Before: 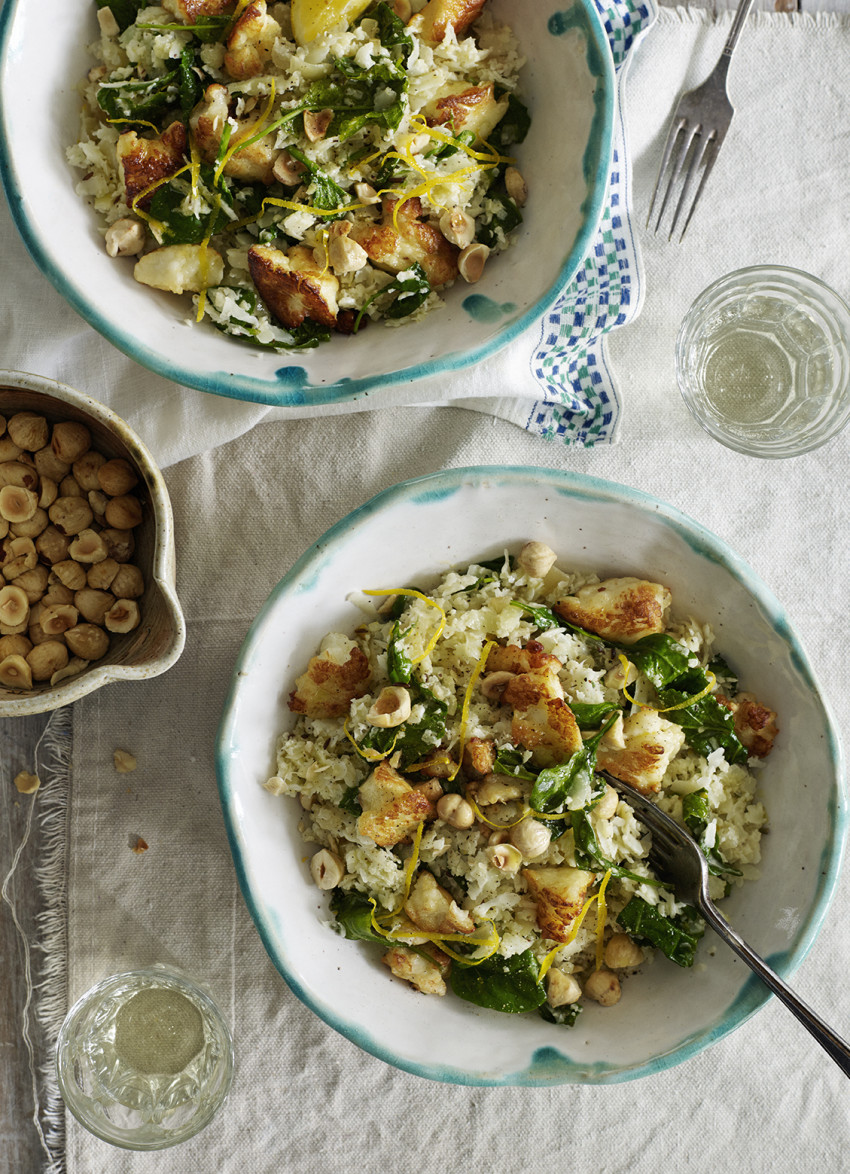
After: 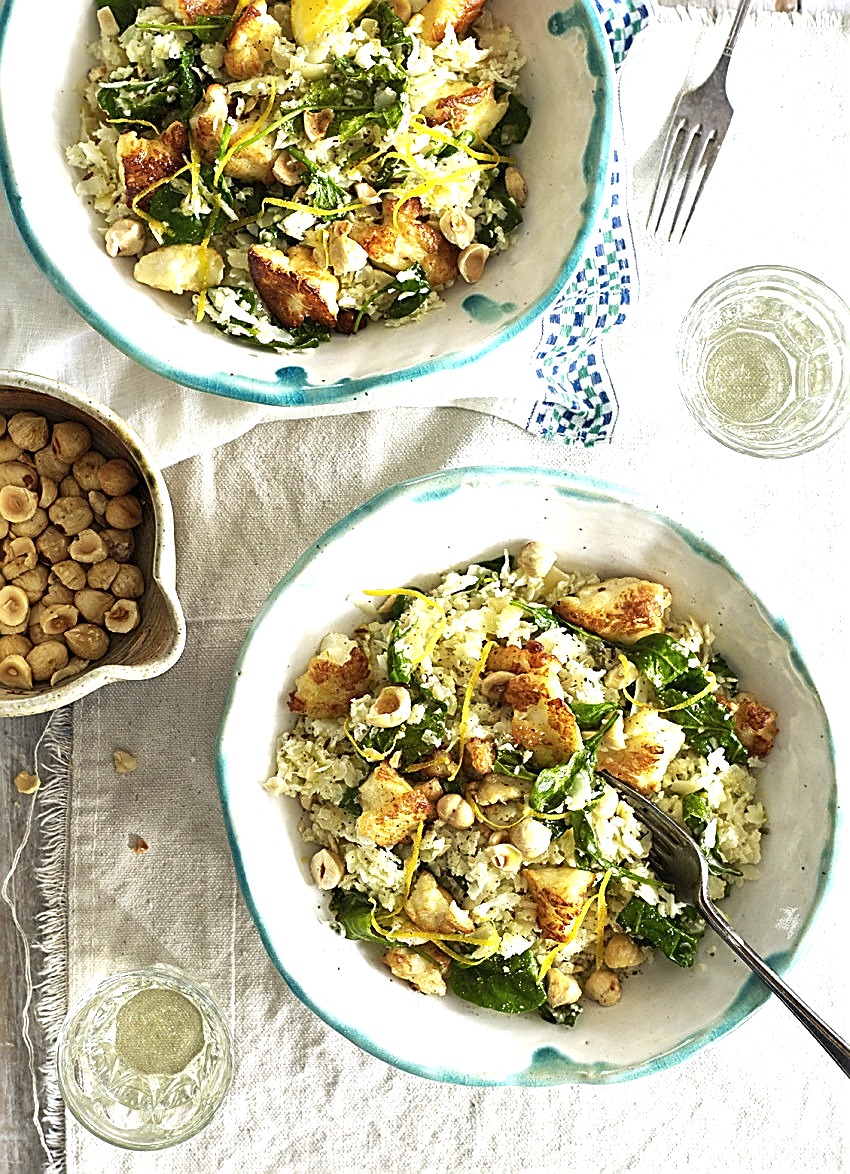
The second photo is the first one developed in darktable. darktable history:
local contrast: mode bilateral grid, contrast 20, coarseness 50, detail 119%, midtone range 0.2
exposure: black level correction 0, exposure 1.1 EV, compensate exposure bias true, compensate highlight preservation false
sharpen: amount 0.996
